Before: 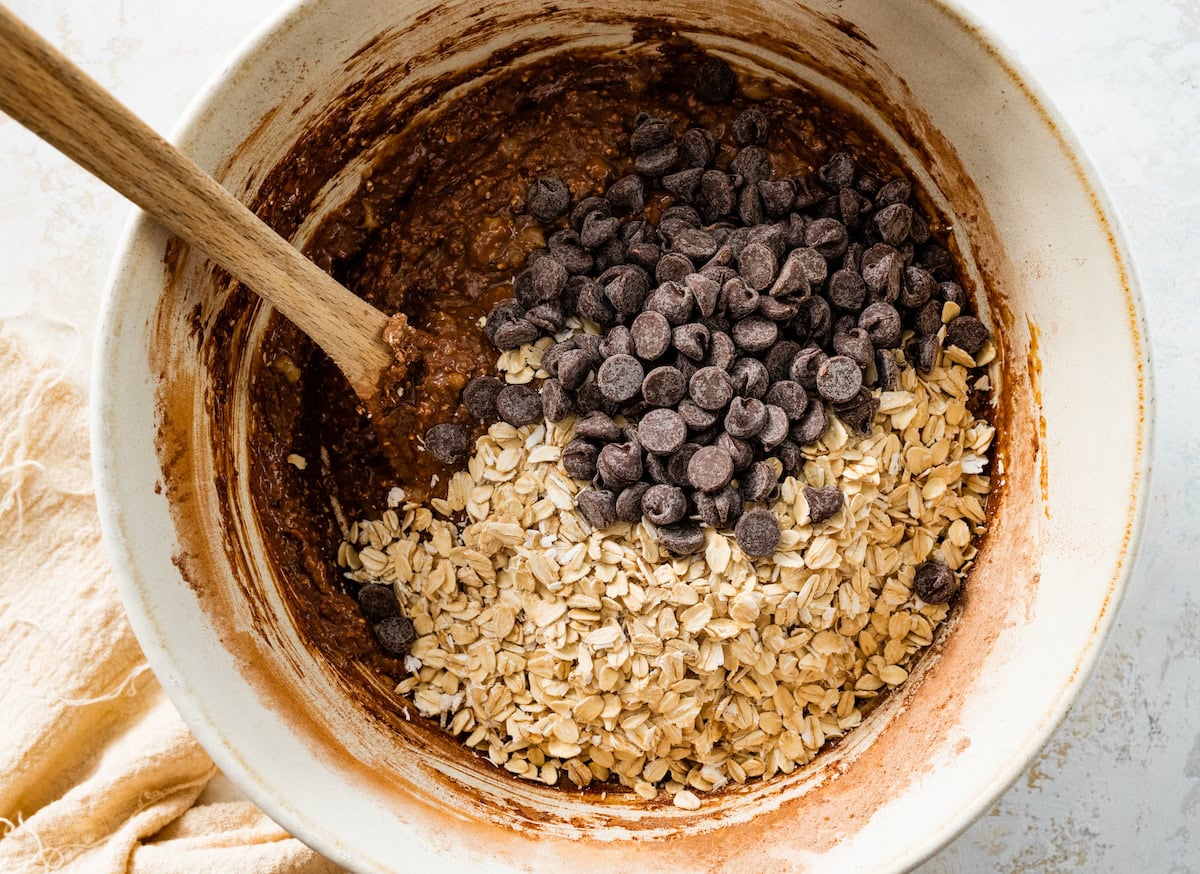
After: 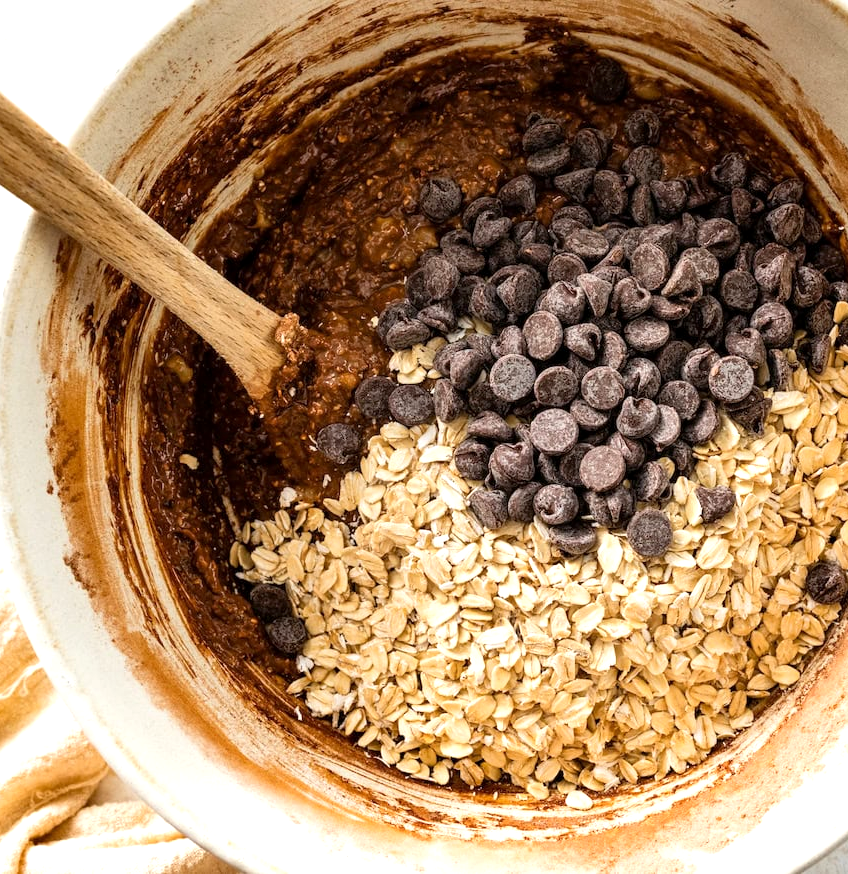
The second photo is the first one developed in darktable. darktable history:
crop and rotate: left 9.071%, right 20.189%
exposure: black level correction 0.001, exposure 0.498 EV, compensate highlight preservation false
